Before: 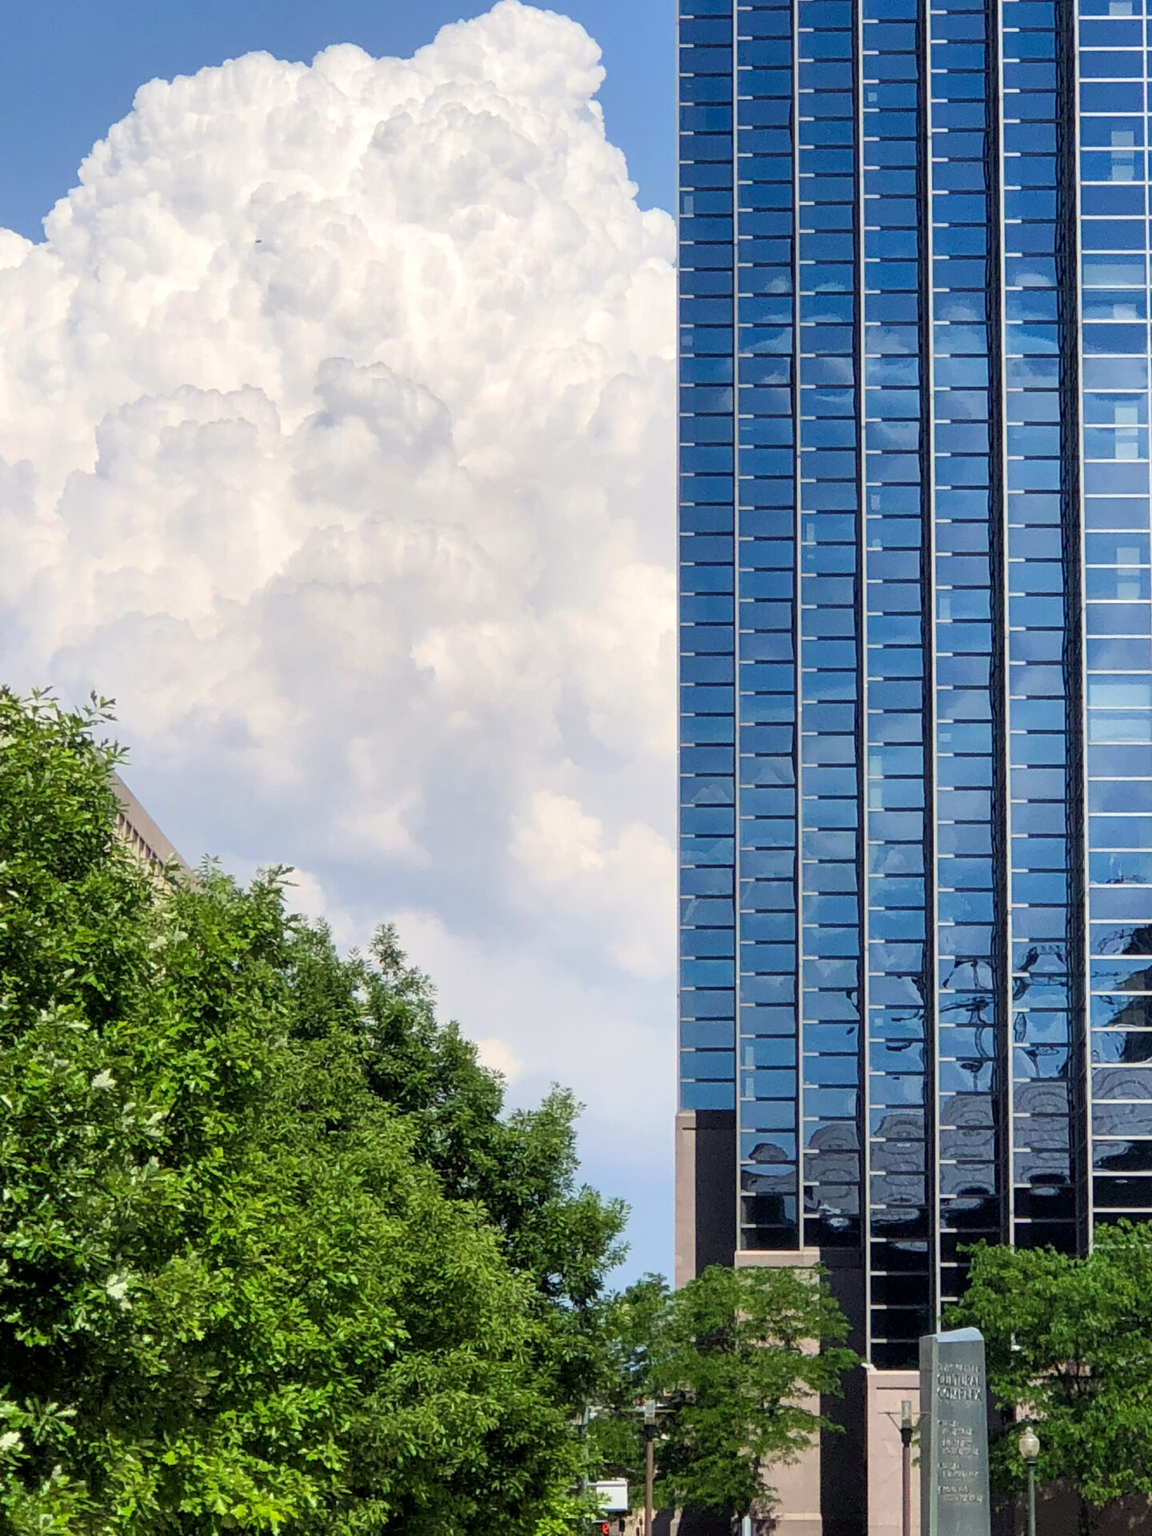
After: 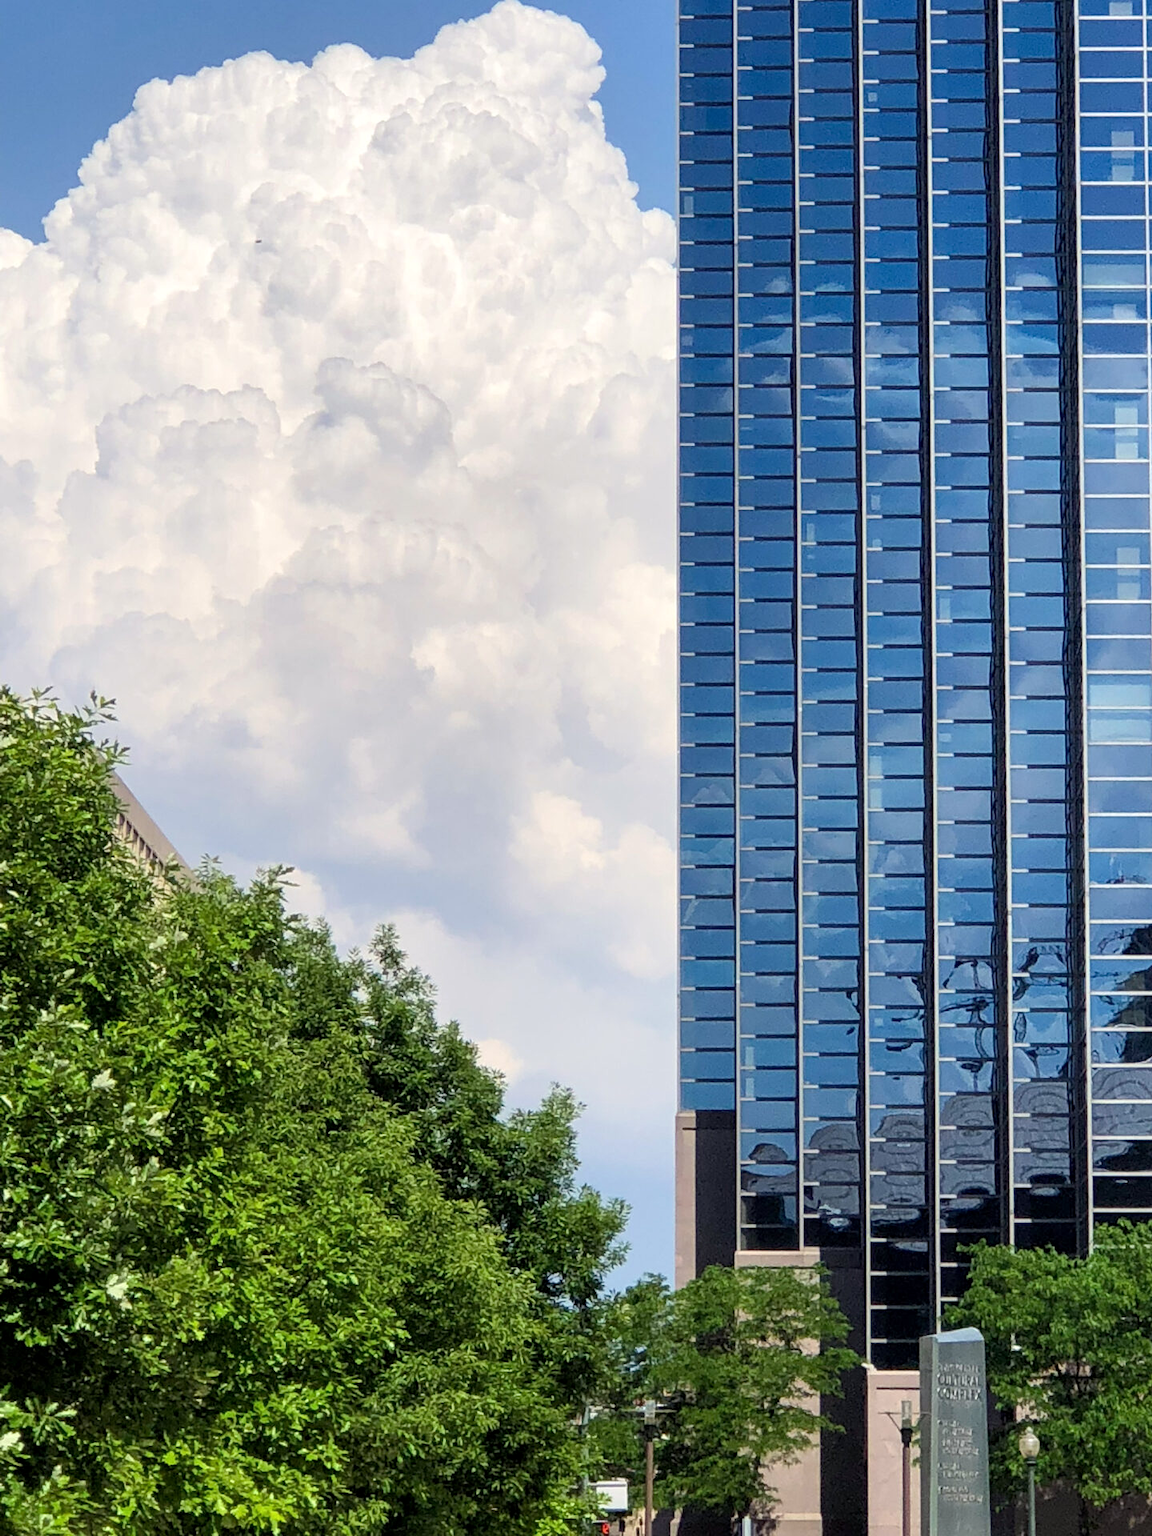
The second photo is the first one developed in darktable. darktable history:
contrast equalizer: y [[0.5, 0.502, 0.506, 0.511, 0.52, 0.537], [0.5 ×6], [0.505, 0.509, 0.518, 0.534, 0.553, 0.561], [0 ×6], [0 ×6]]
